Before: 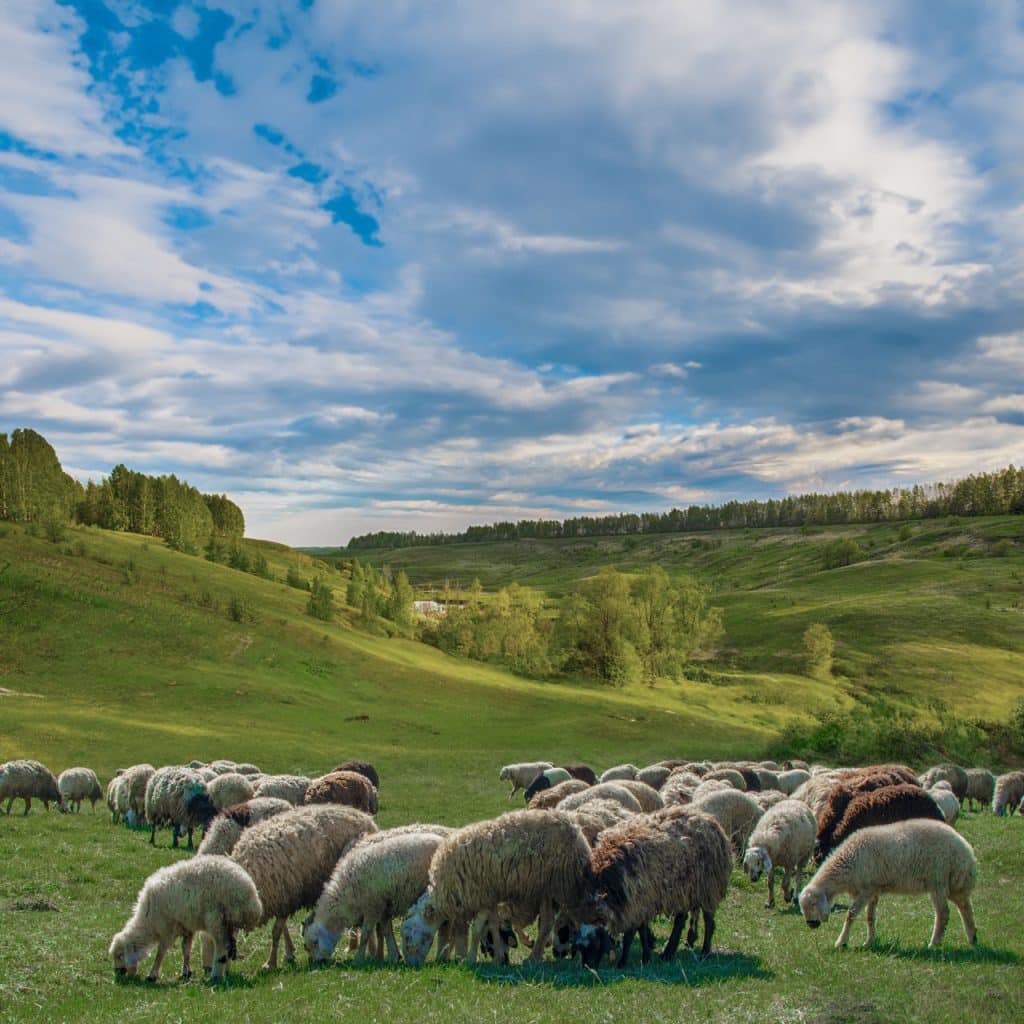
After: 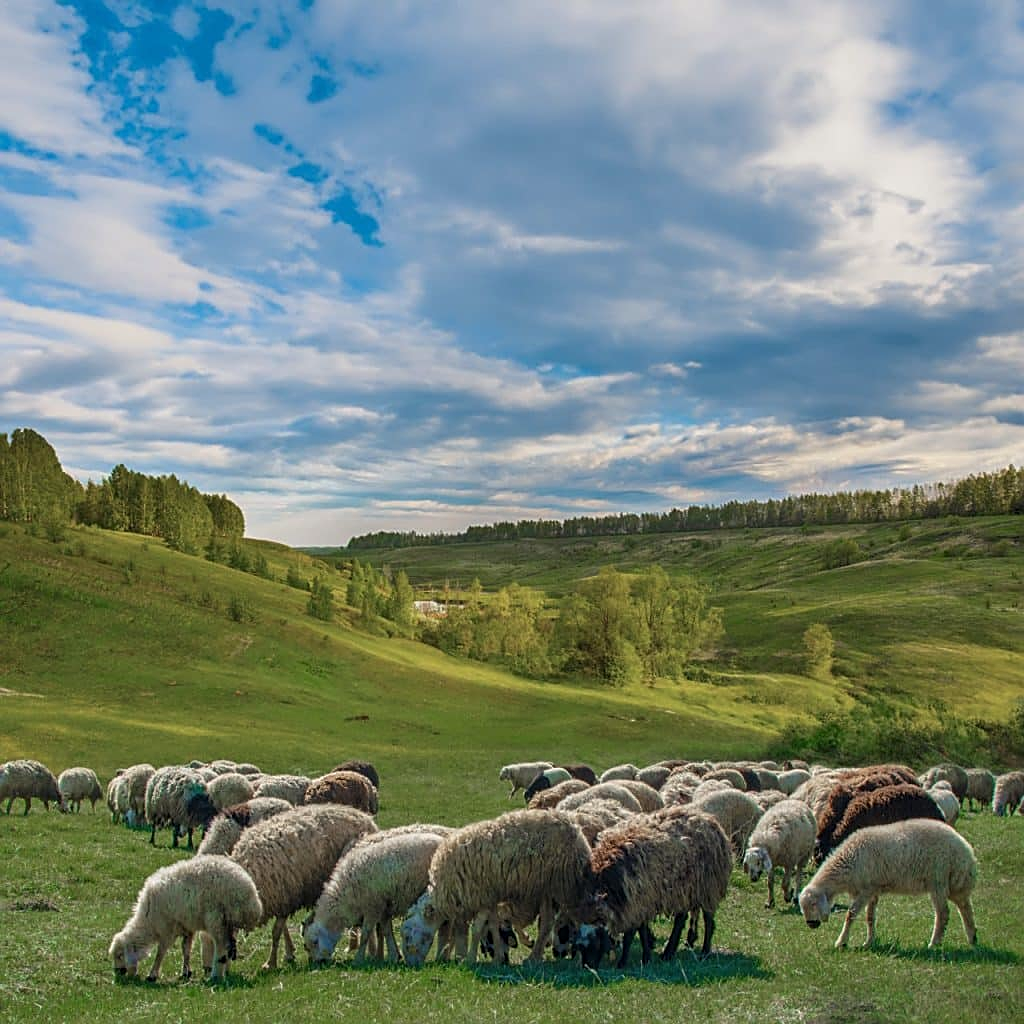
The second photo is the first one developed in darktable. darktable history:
sharpen: on, module defaults
white balance: red 1.009, blue 0.985
